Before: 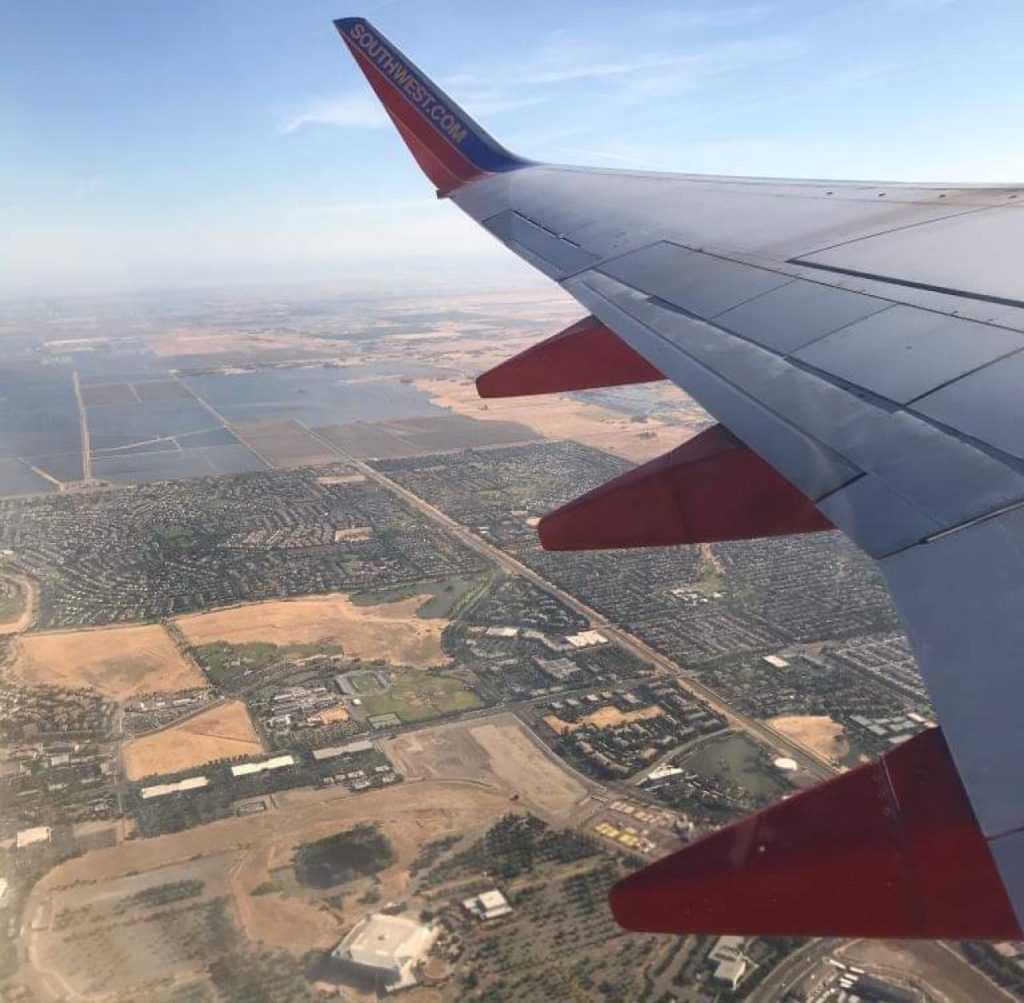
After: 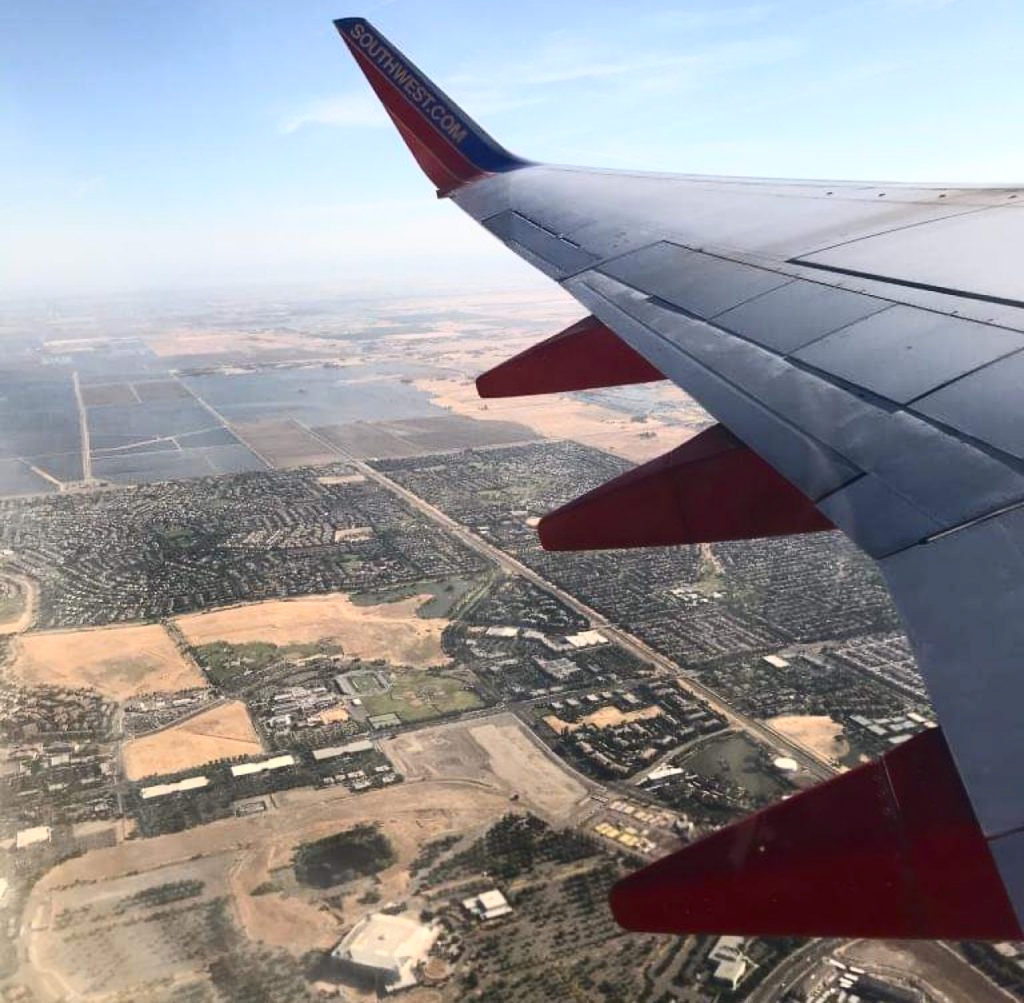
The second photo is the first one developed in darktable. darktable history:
exposure: black level correction 0.001, compensate highlight preservation false
contrast brightness saturation: contrast 0.28
